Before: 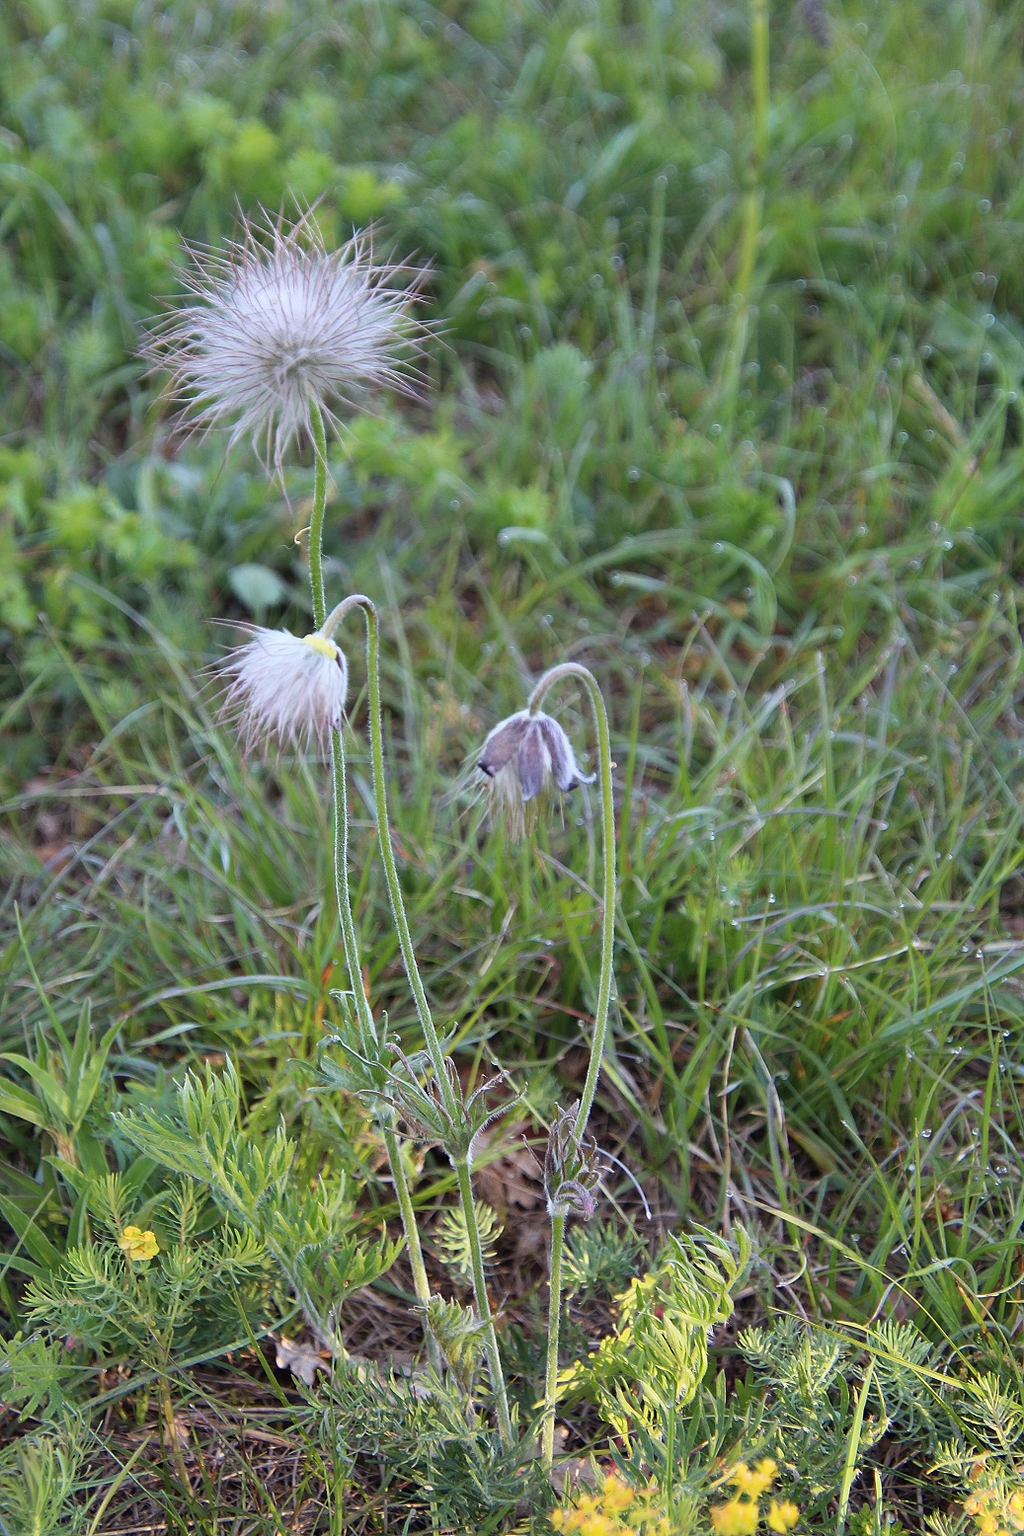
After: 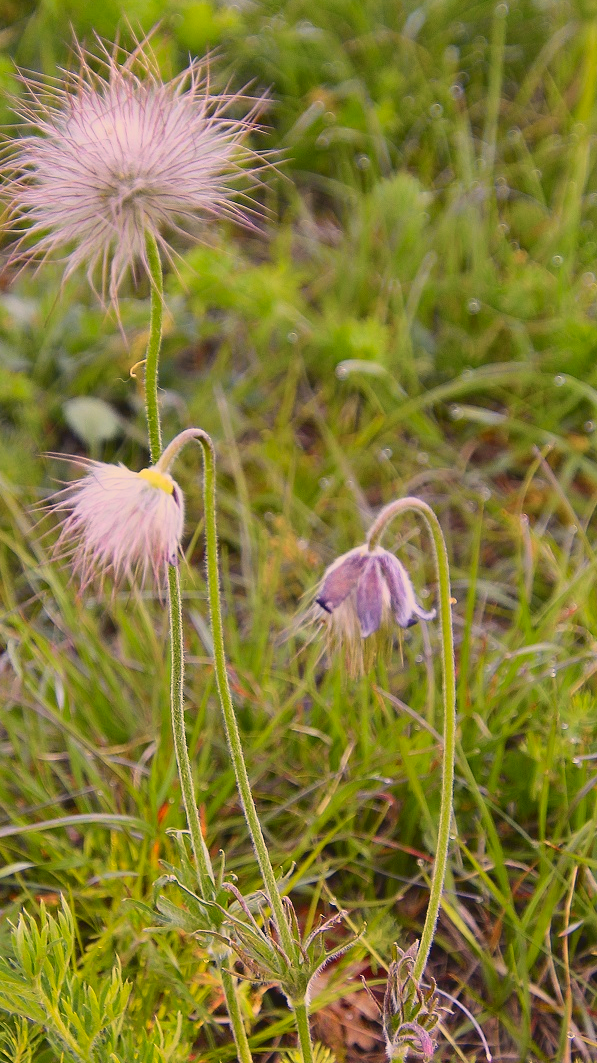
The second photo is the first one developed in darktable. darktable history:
crop: left 16.246%, top 11.225%, right 26.168%, bottom 20.4%
tone curve: curves: ch0 [(0, 0.021) (0.049, 0.044) (0.158, 0.113) (0.351, 0.331) (0.485, 0.505) (0.656, 0.696) (0.868, 0.887) (1, 0.969)]; ch1 [(0, 0) (0.322, 0.328) (0.434, 0.438) (0.473, 0.477) (0.502, 0.503) (0.522, 0.526) (0.564, 0.591) (0.602, 0.632) (0.677, 0.701) (0.859, 0.885) (1, 1)]; ch2 [(0, 0) (0.33, 0.301) (0.452, 0.434) (0.502, 0.505) (0.535, 0.554) (0.565, 0.598) (0.618, 0.629) (1, 1)], color space Lab, independent channels, preserve colors none
color correction: highlights a* 14.89, highlights b* 32.29
contrast brightness saturation: contrast -0.183, saturation 0.188
shadows and highlights: low approximation 0.01, soften with gaussian
